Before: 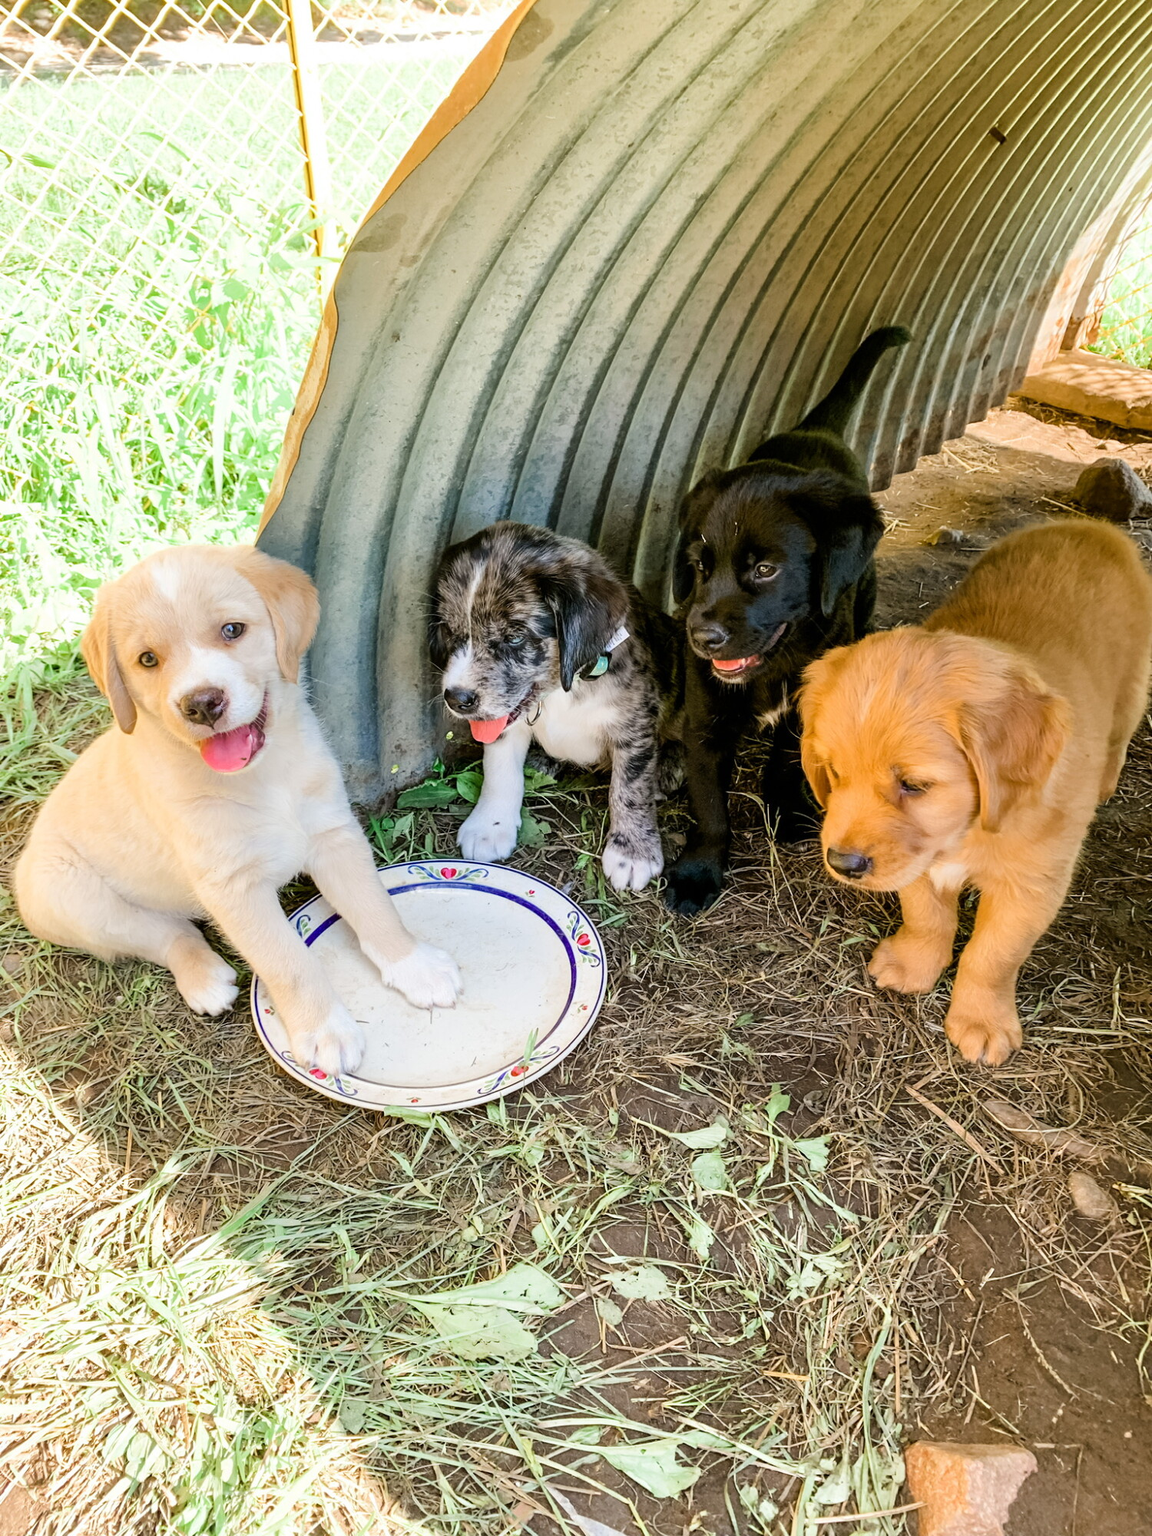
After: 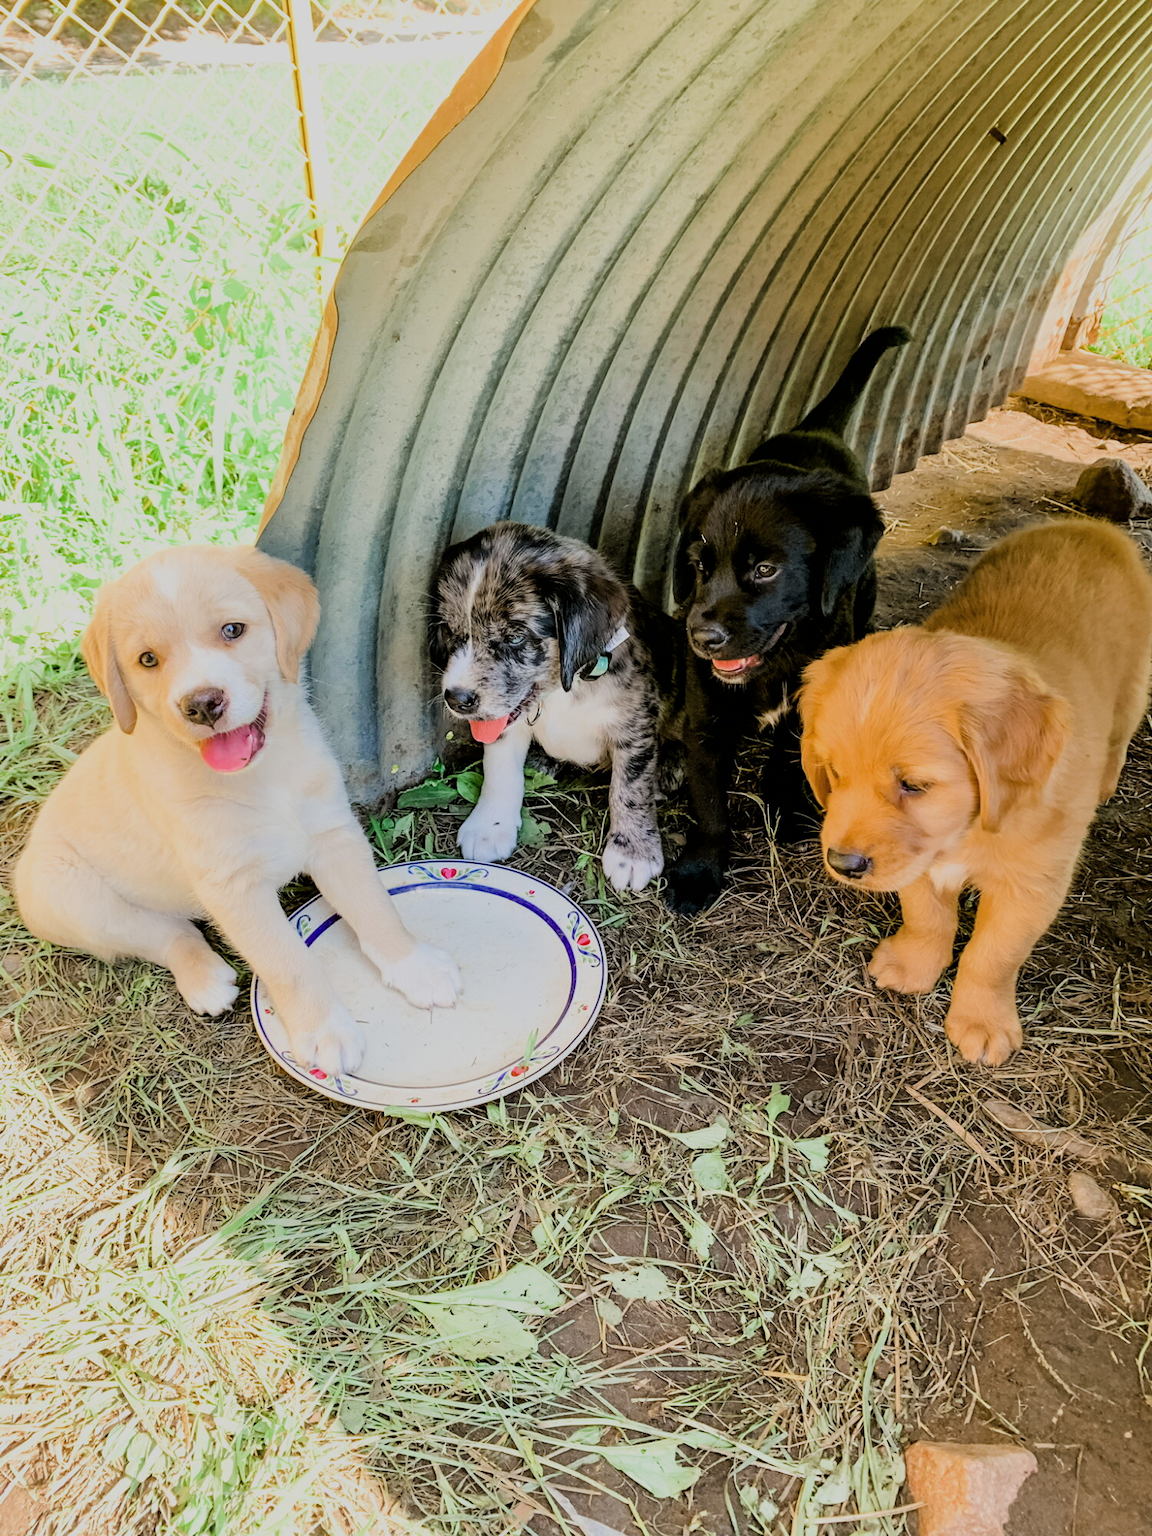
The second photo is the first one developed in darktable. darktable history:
filmic rgb: black relative exposure -7.65 EV, white relative exposure 4.56 EV, hardness 3.61, color science v6 (2022)
color balance rgb: global vibrance -1%, saturation formula JzAzBz (2021)
